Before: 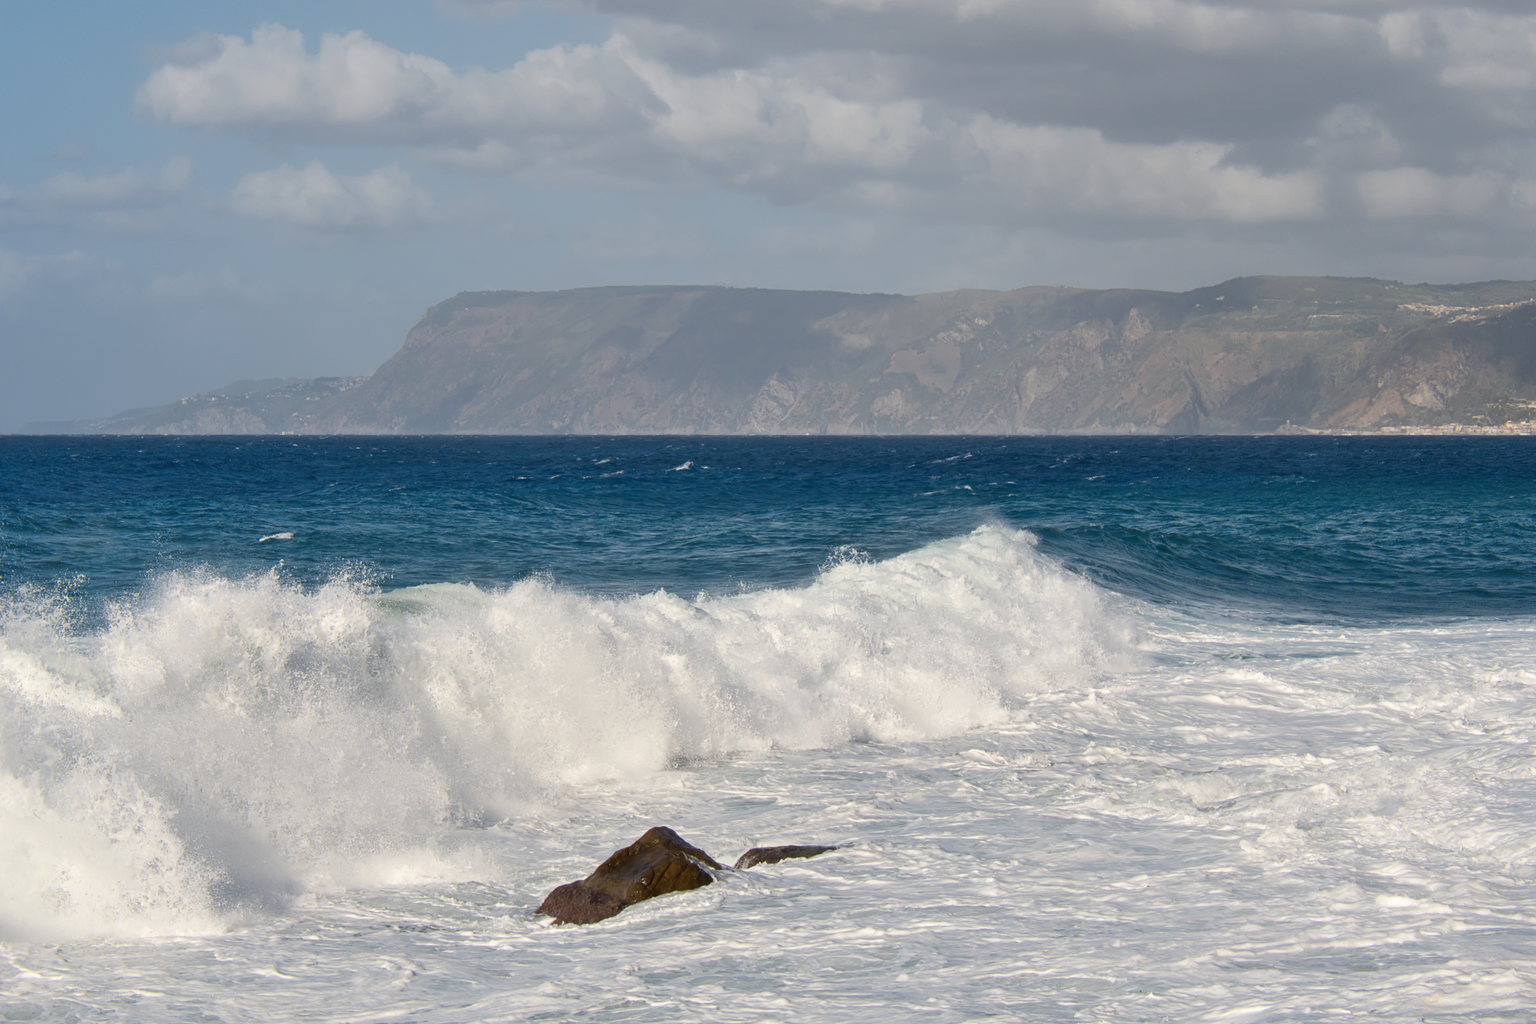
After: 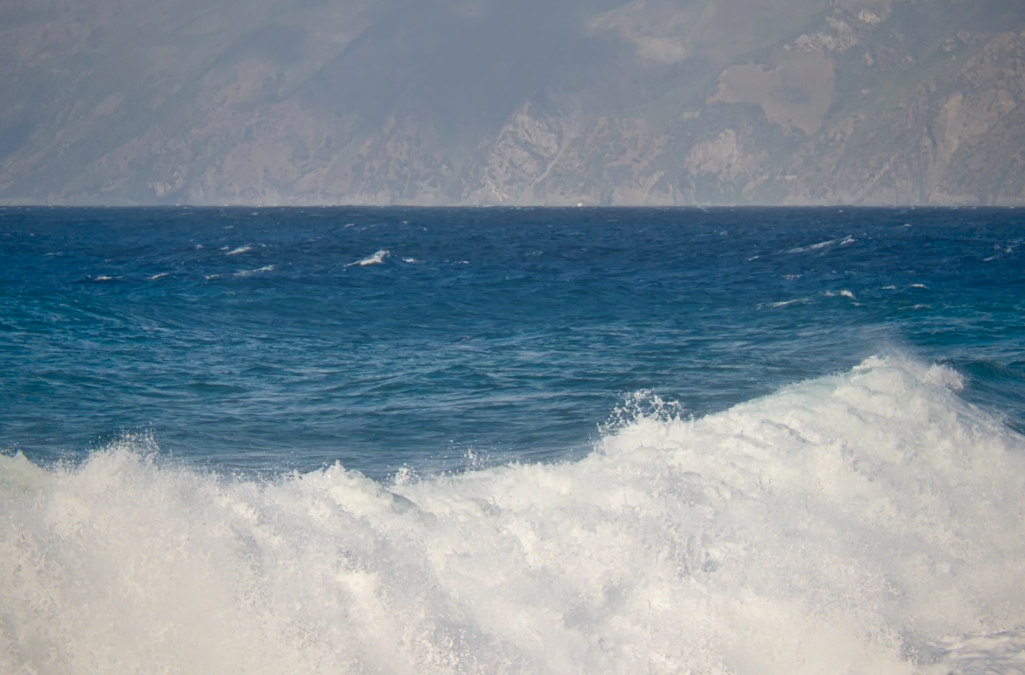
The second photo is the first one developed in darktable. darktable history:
contrast brightness saturation: contrast -0.104, brightness 0.042, saturation 0.083
crop: left 29.948%, top 30.446%, right 29.998%, bottom 29.699%
shadows and highlights: shadows -0.905, highlights 41.65
vignetting: fall-off start 71.99%, fall-off radius 108.46%, saturation 0.377, center (-0.013, 0), width/height ratio 0.734, unbound false
